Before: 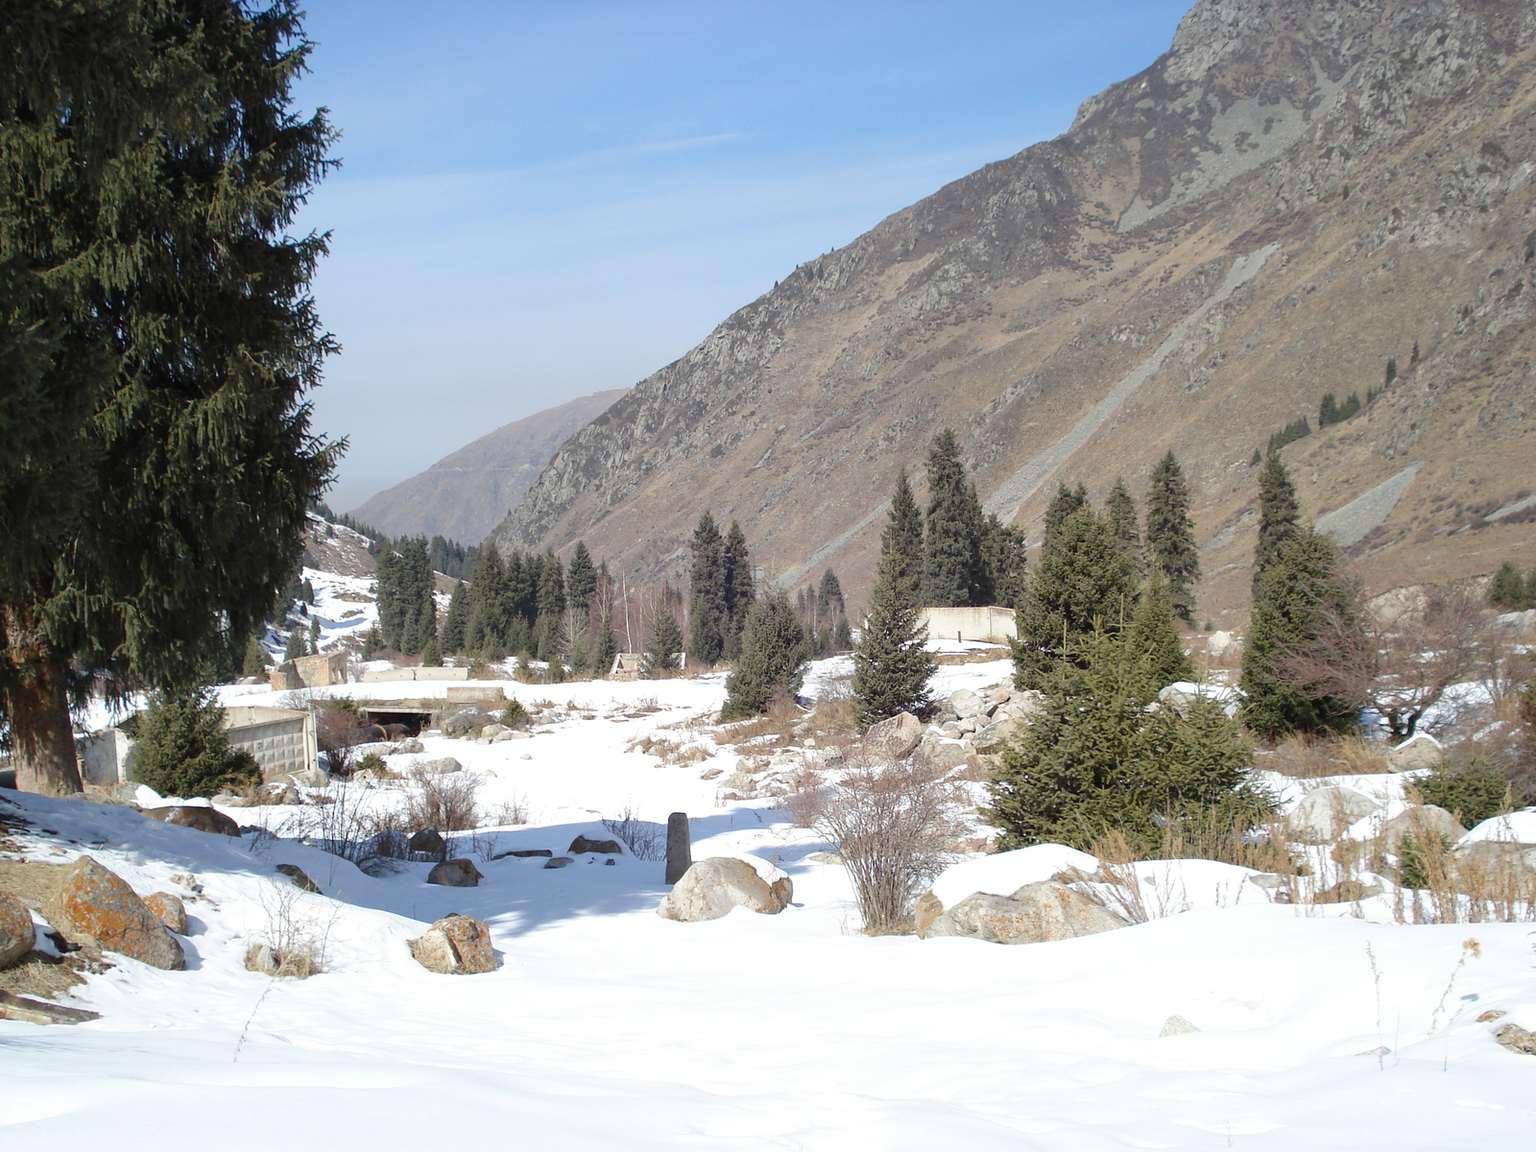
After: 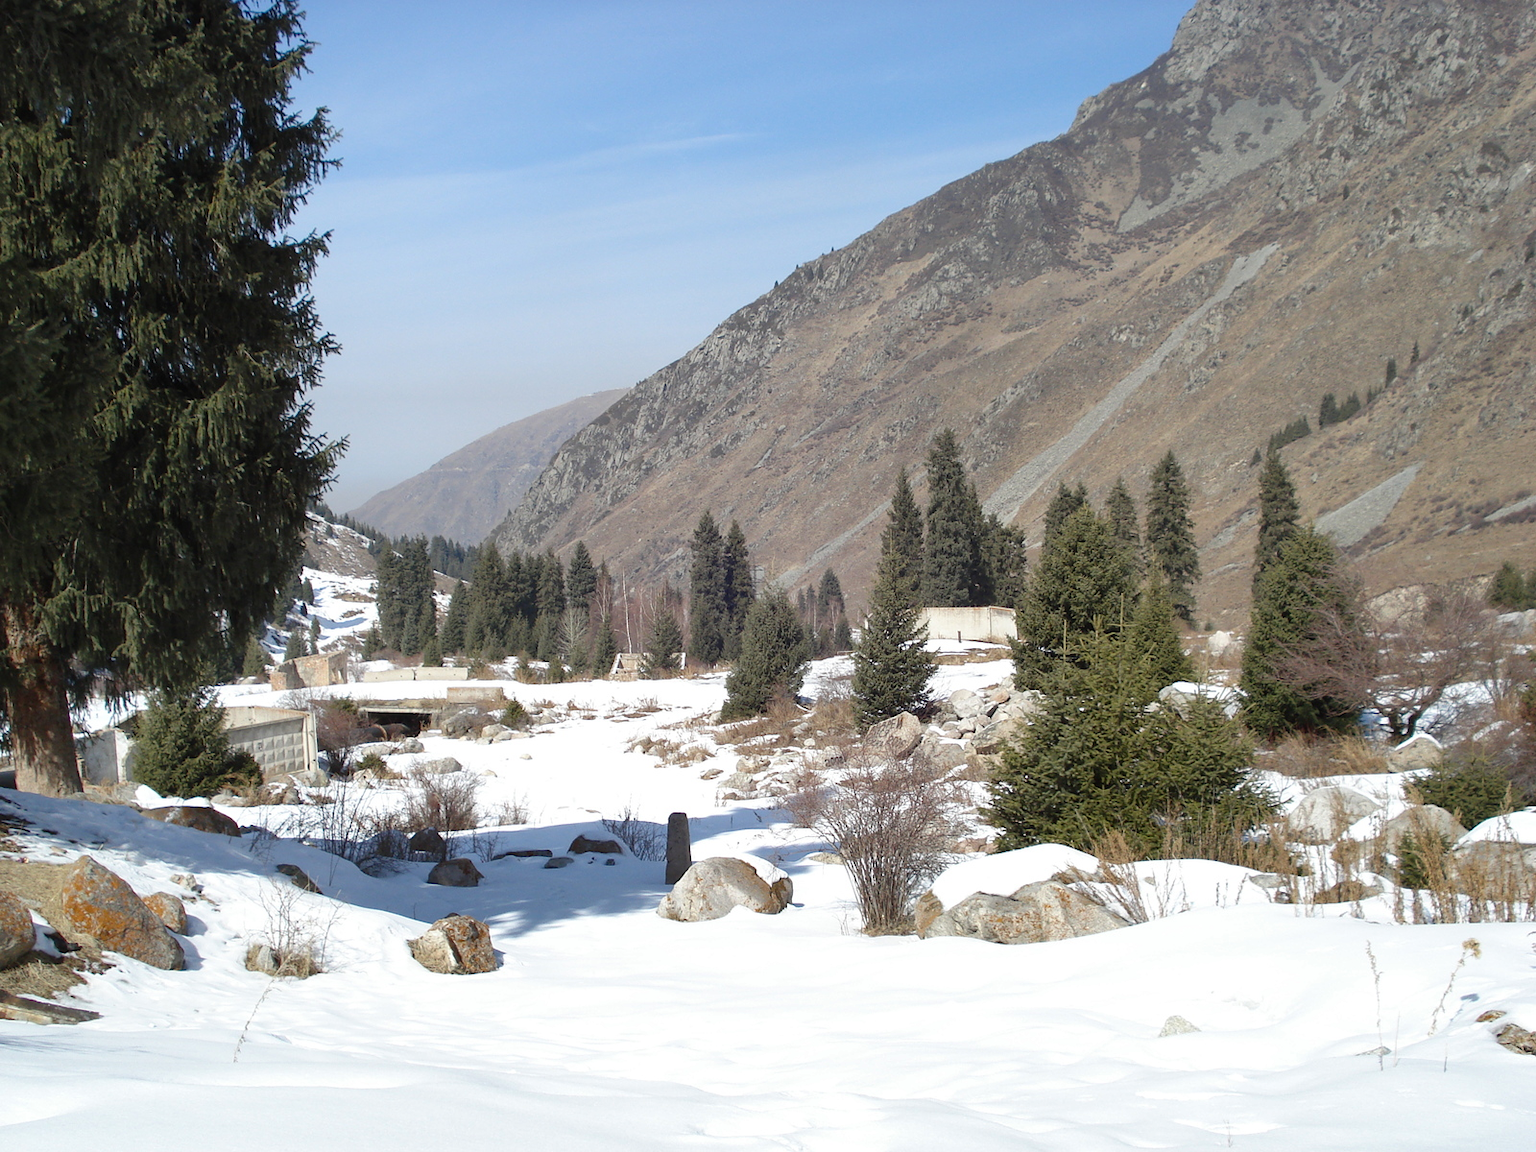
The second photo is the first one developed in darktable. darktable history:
shadows and highlights: radius 336.22, shadows 28.6, soften with gaussian
